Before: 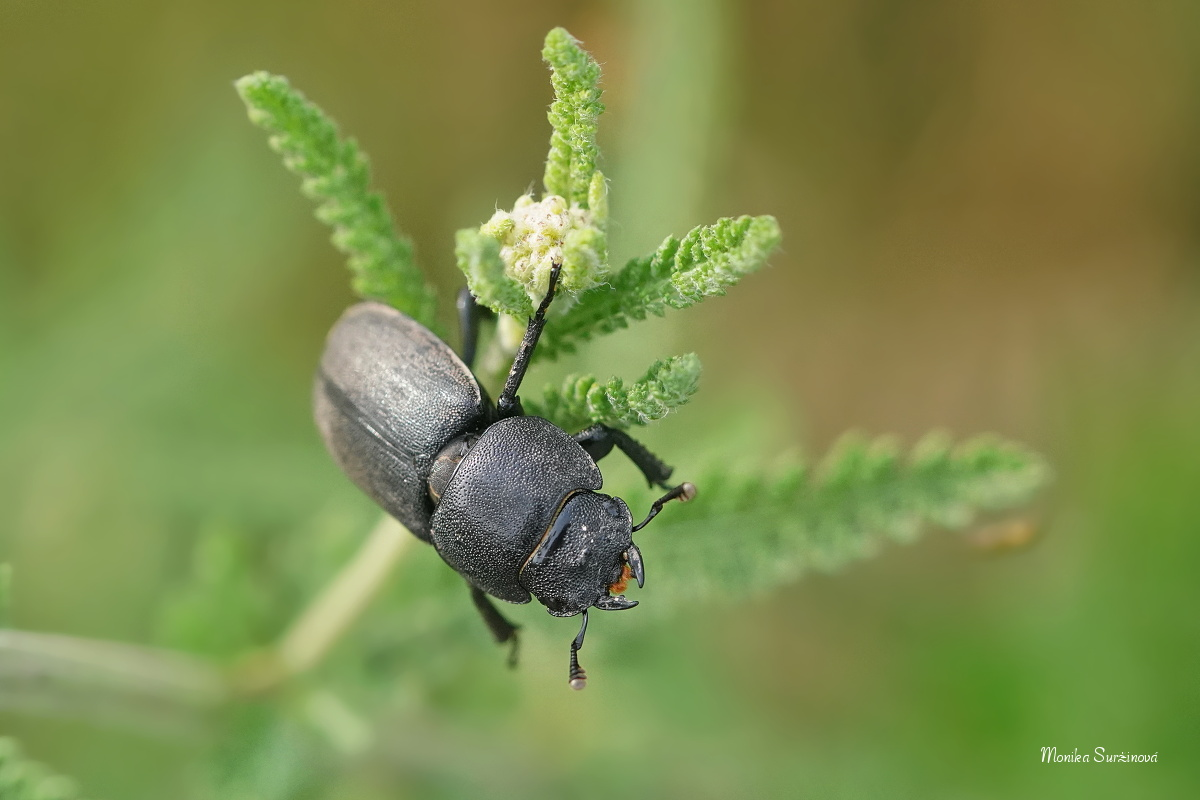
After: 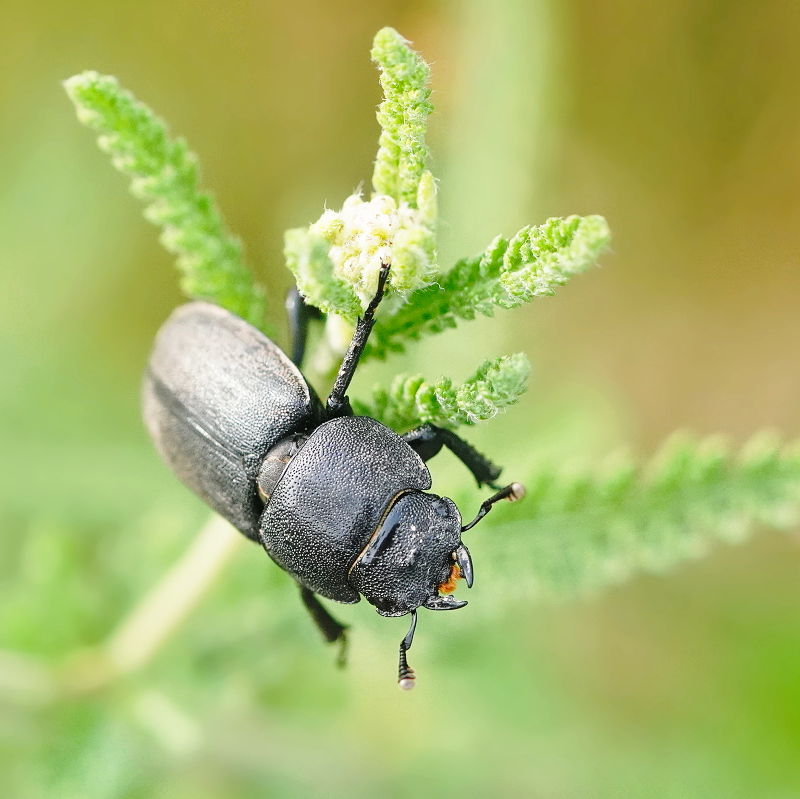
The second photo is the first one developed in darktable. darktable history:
base curve: curves: ch0 [(0, 0) (0.028, 0.03) (0.121, 0.232) (0.46, 0.748) (0.859, 0.968) (1, 1)], preserve colors none
crop and rotate: left 14.289%, right 19.038%
